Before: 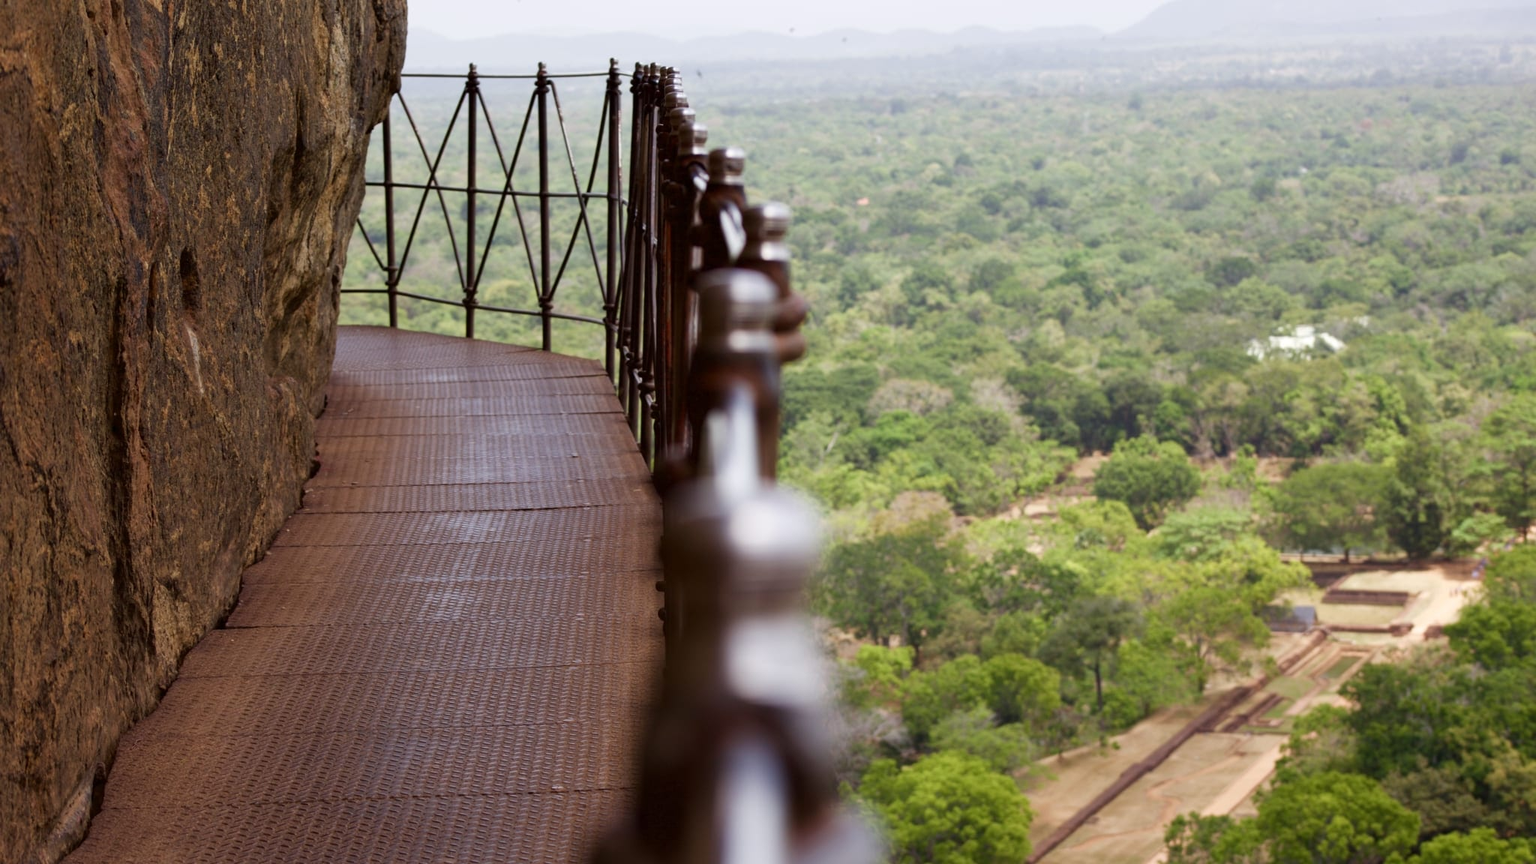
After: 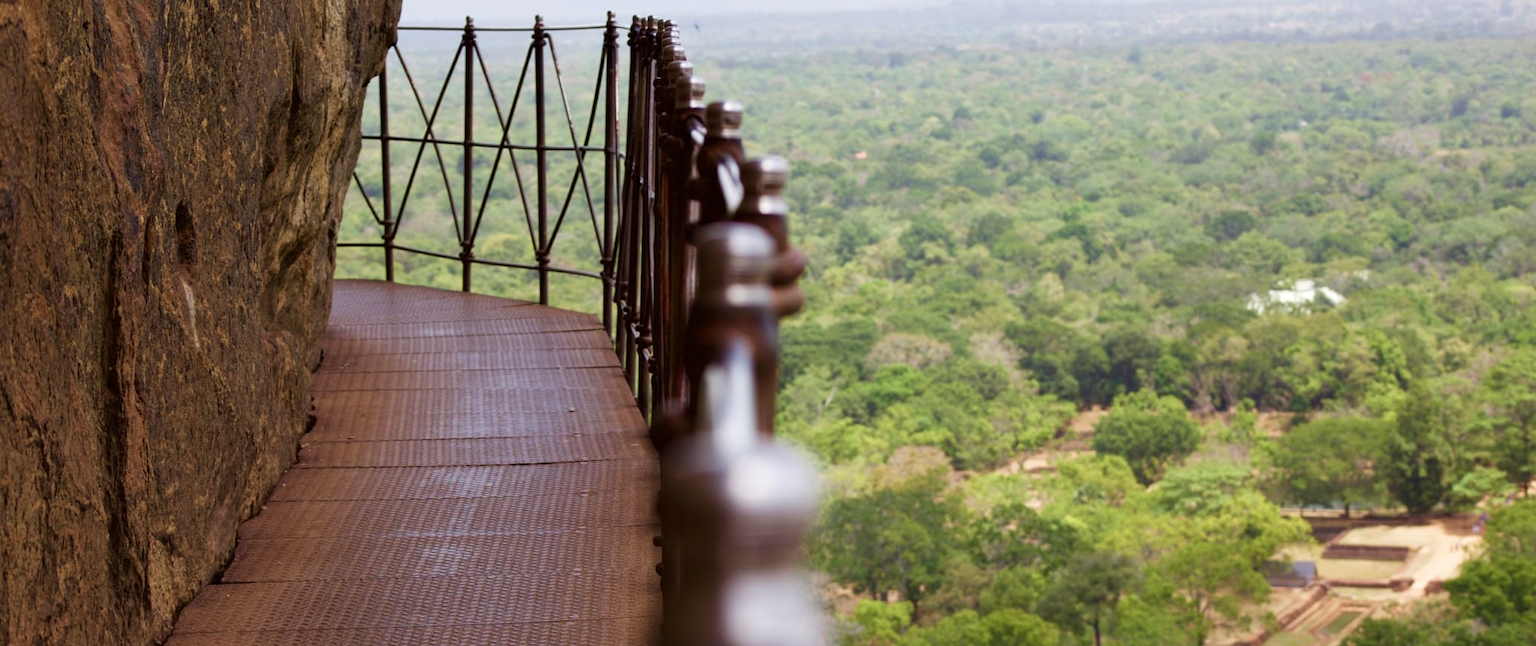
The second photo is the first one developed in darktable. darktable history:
exposure: compensate highlight preservation false
crop: left 0.353%, top 5.547%, bottom 19.93%
velvia: on, module defaults
